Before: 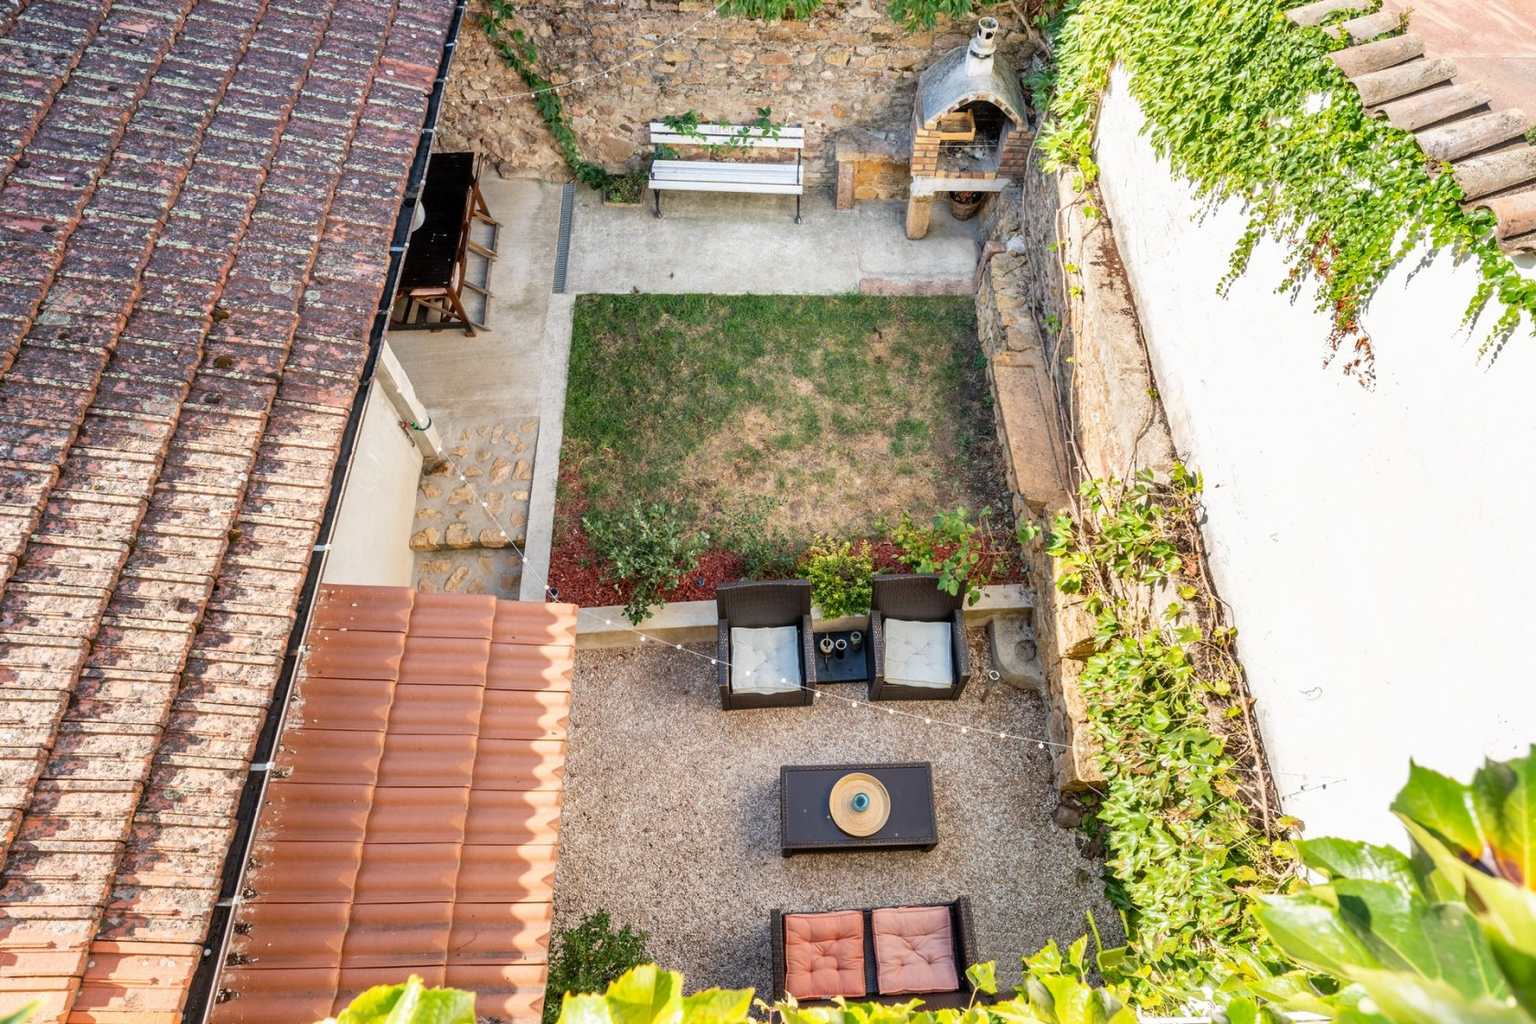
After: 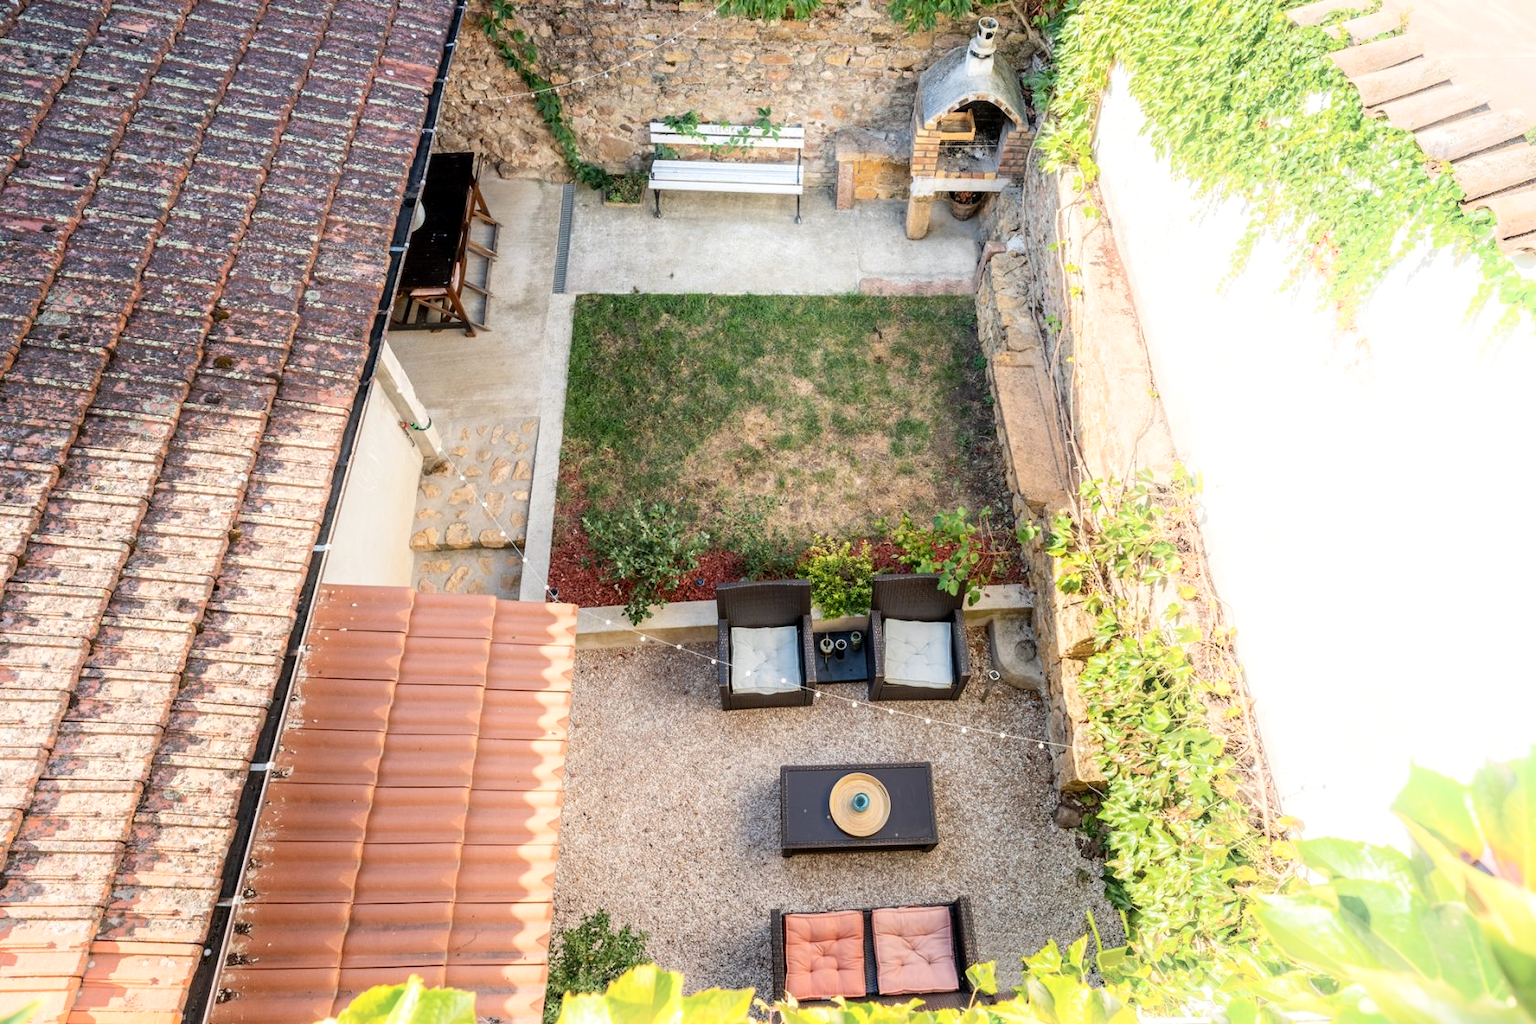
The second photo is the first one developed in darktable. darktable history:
shadows and highlights: shadows -21.3, highlights 100, soften with gaussian
local contrast: mode bilateral grid, contrast 20, coarseness 50, detail 120%, midtone range 0.2
tone equalizer: on, module defaults
